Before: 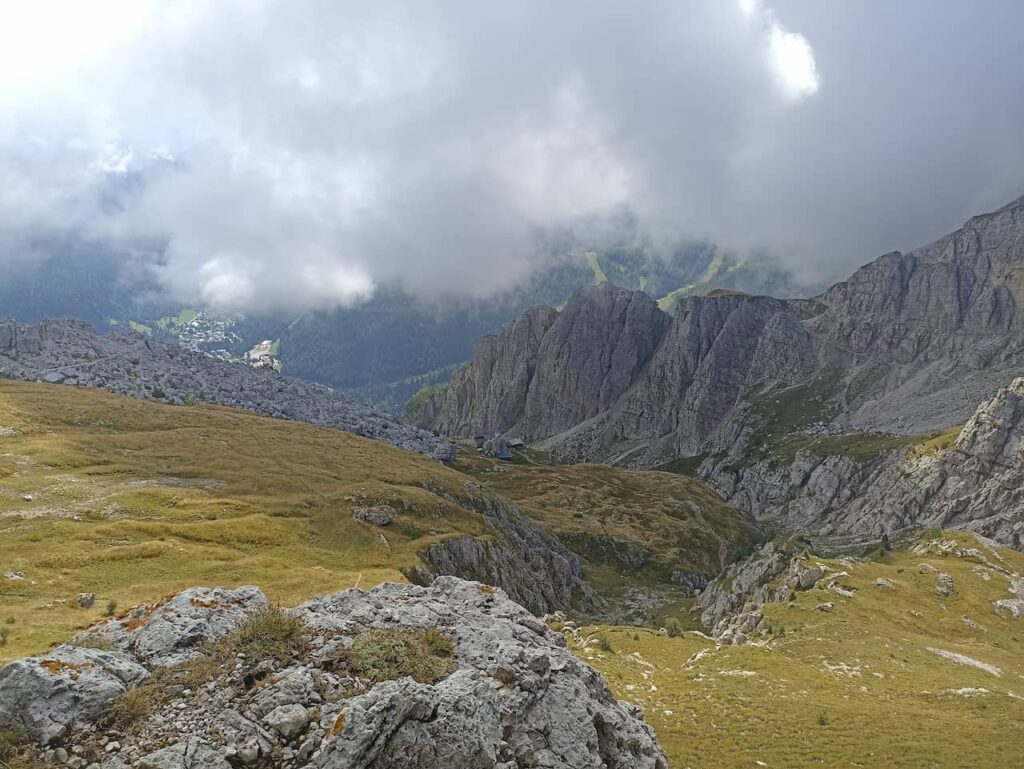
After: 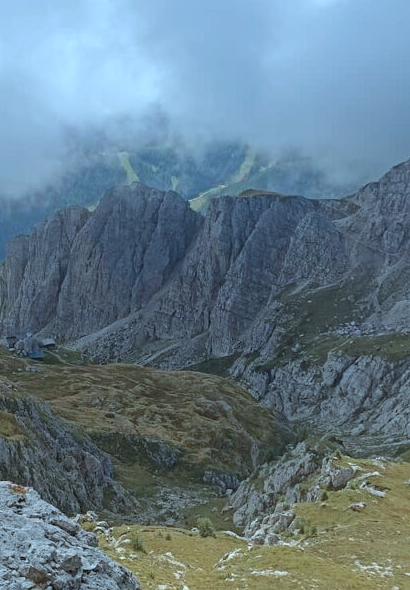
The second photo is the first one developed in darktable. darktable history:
exposure: exposure 0.014 EV, compensate highlight preservation false
color correction: highlights a* -9.78, highlights b* -21.63
crop: left 45.724%, top 13.13%, right 14.163%, bottom 10.121%
tone equalizer: mask exposure compensation -0.501 EV
